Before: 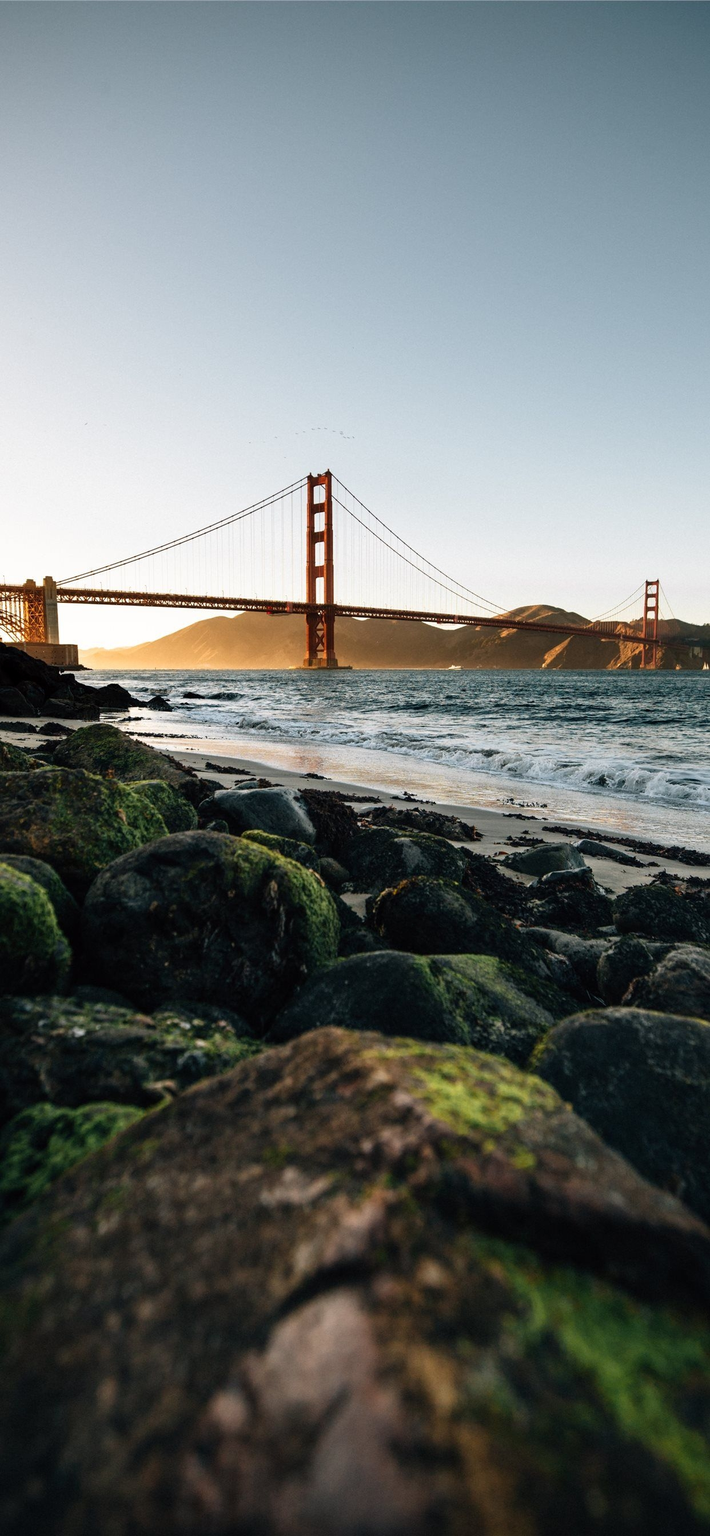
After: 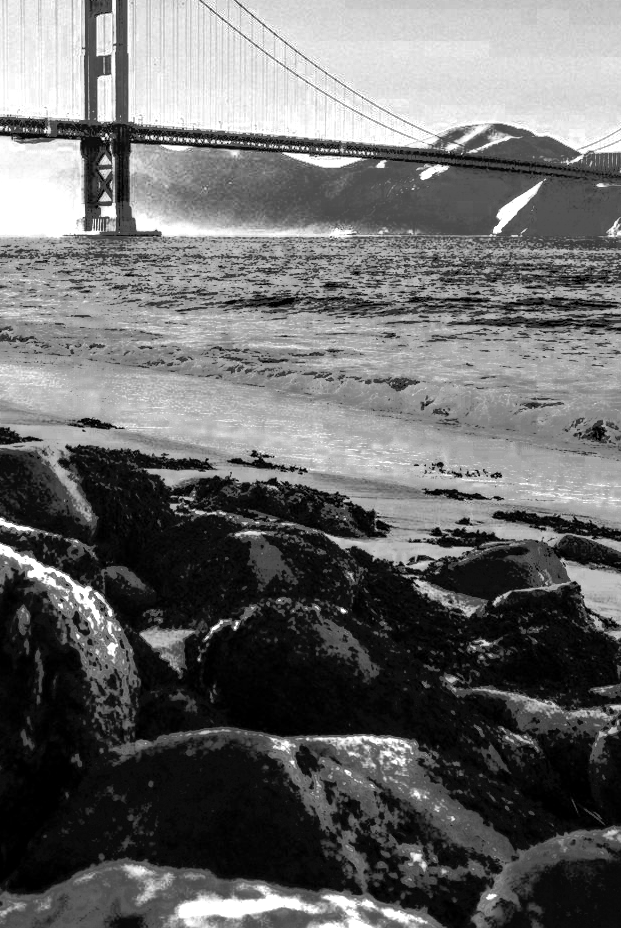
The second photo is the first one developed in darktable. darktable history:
color zones: curves: ch0 [(0, 0.554) (0.146, 0.662) (0.293, 0.86) (0.503, 0.774) (0.637, 0.106) (0.74, 0.072) (0.866, 0.488) (0.998, 0.569)]; ch1 [(0, 0) (0.143, 0) (0.286, 0) (0.429, 0) (0.571, 0) (0.714, 0) (0.857, 0)]
color balance rgb: perceptual saturation grading › global saturation 29.564%
shadows and highlights: shadows -20.16, white point adjustment -2.06, highlights -34.83
crop: left 36.675%, top 34.821%, right 13.151%, bottom 30.65%
local contrast: on, module defaults
tone equalizer: -7 EV -0.621 EV, -6 EV 1.03 EV, -5 EV -0.436 EV, -4 EV 0.406 EV, -3 EV 0.439 EV, -2 EV 0.142 EV, -1 EV -0.139 EV, +0 EV -0.362 EV, edges refinement/feathering 500, mask exposure compensation -1.57 EV, preserve details no
